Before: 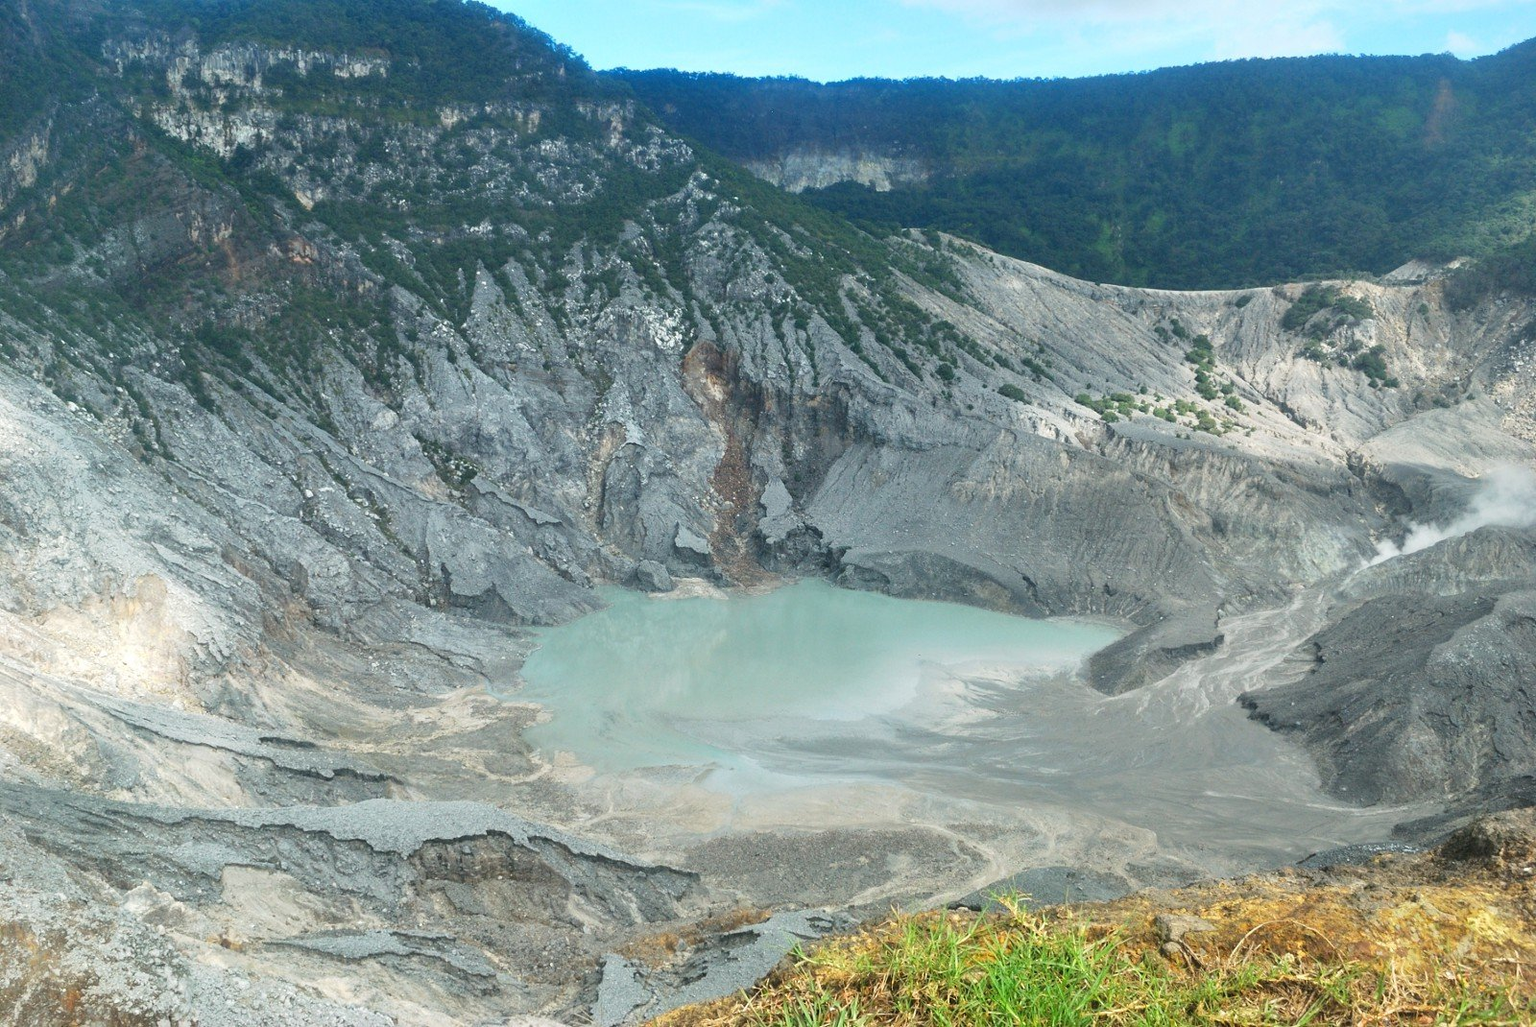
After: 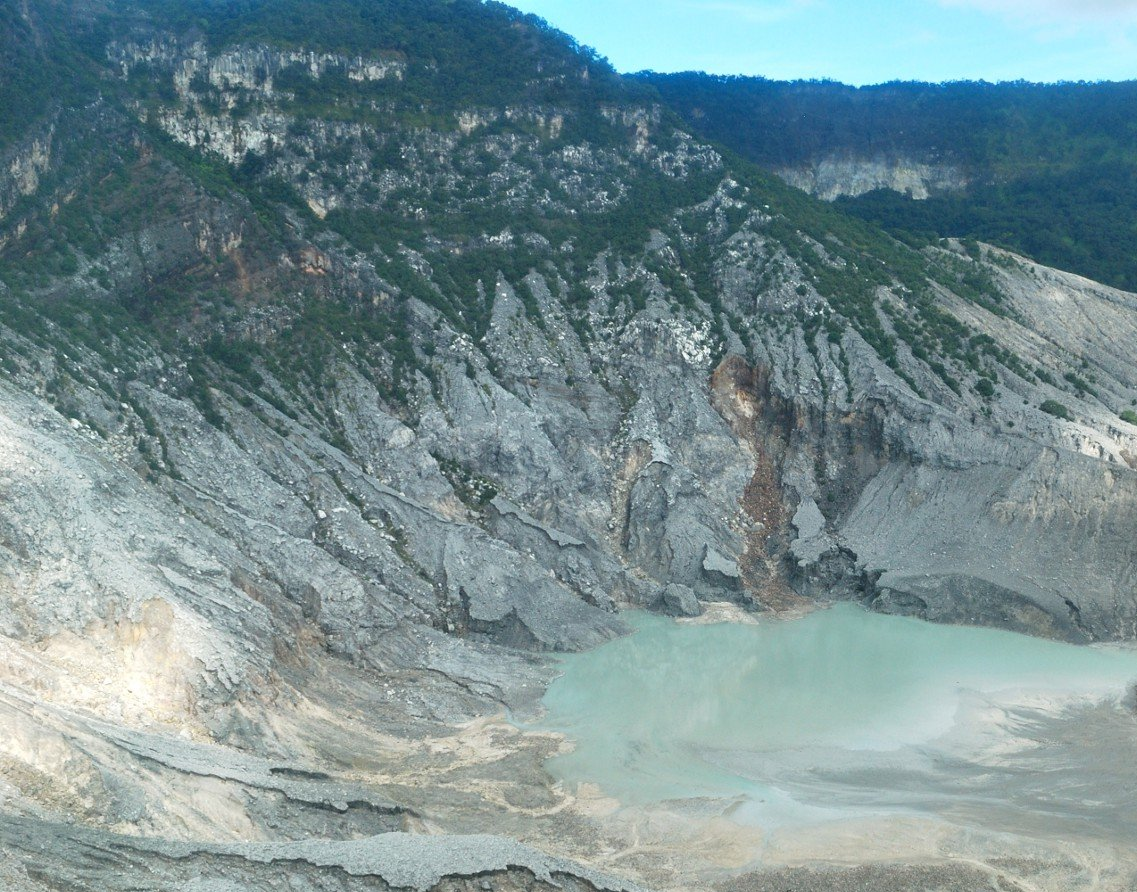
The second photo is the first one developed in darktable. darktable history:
crop: right 28.885%, bottom 16.626%
exposure: black level correction 0.001, compensate highlight preservation false
